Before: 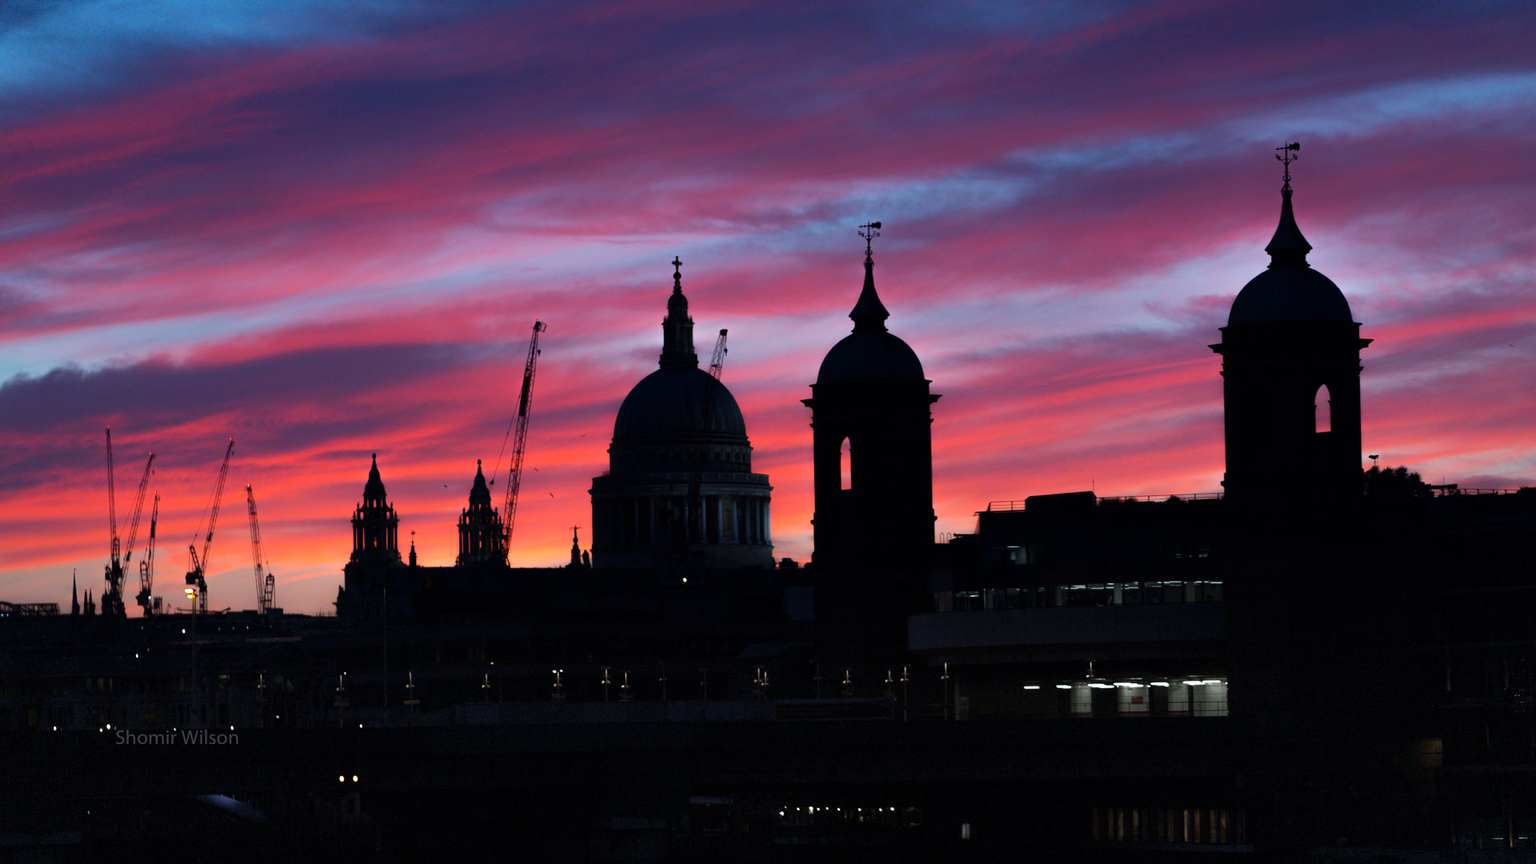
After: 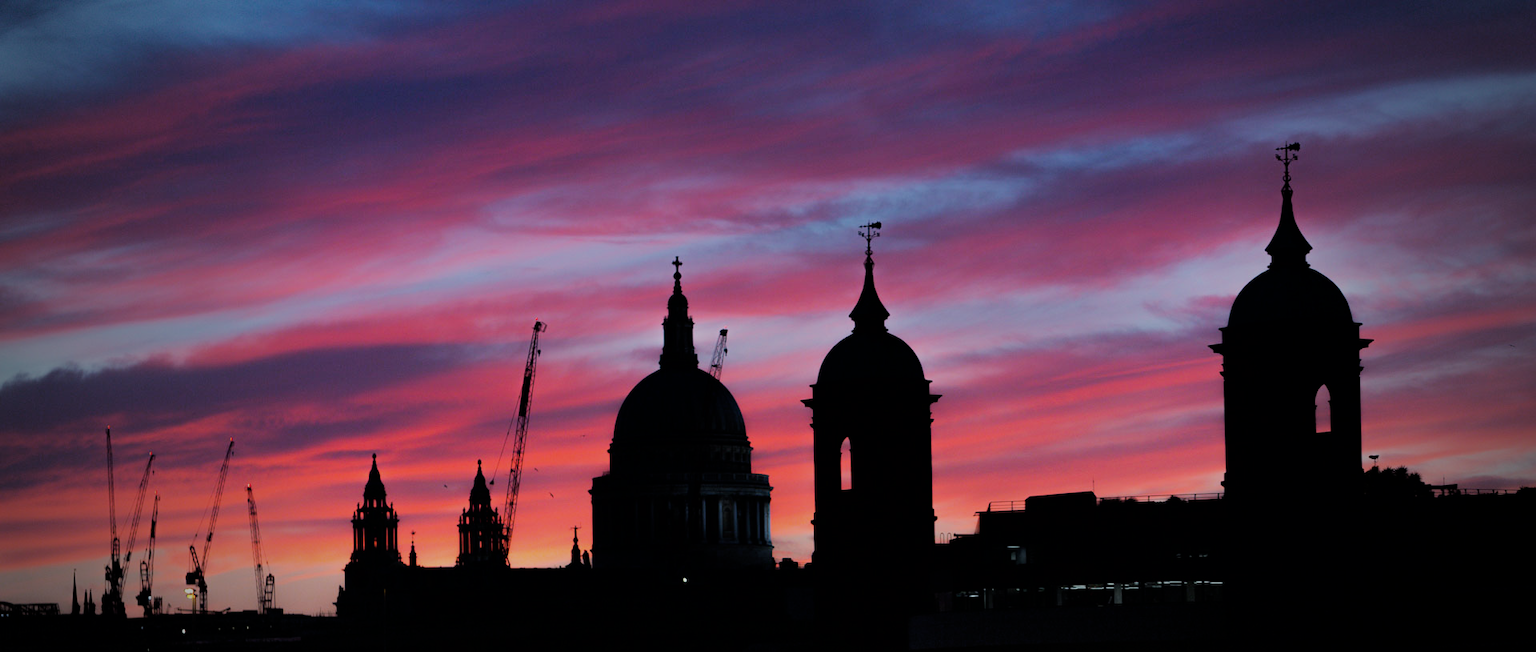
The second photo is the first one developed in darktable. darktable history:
filmic rgb: black relative exposure -7.65 EV, white relative exposure 4.56 EV, threshold 5.95 EV, hardness 3.61, enable highlight reconstruction true
vignetting: fall-off start 63.8%, brightness -0.576, saturation -0.247, width/height ratio 0.886
crop: bottom 24.415%
